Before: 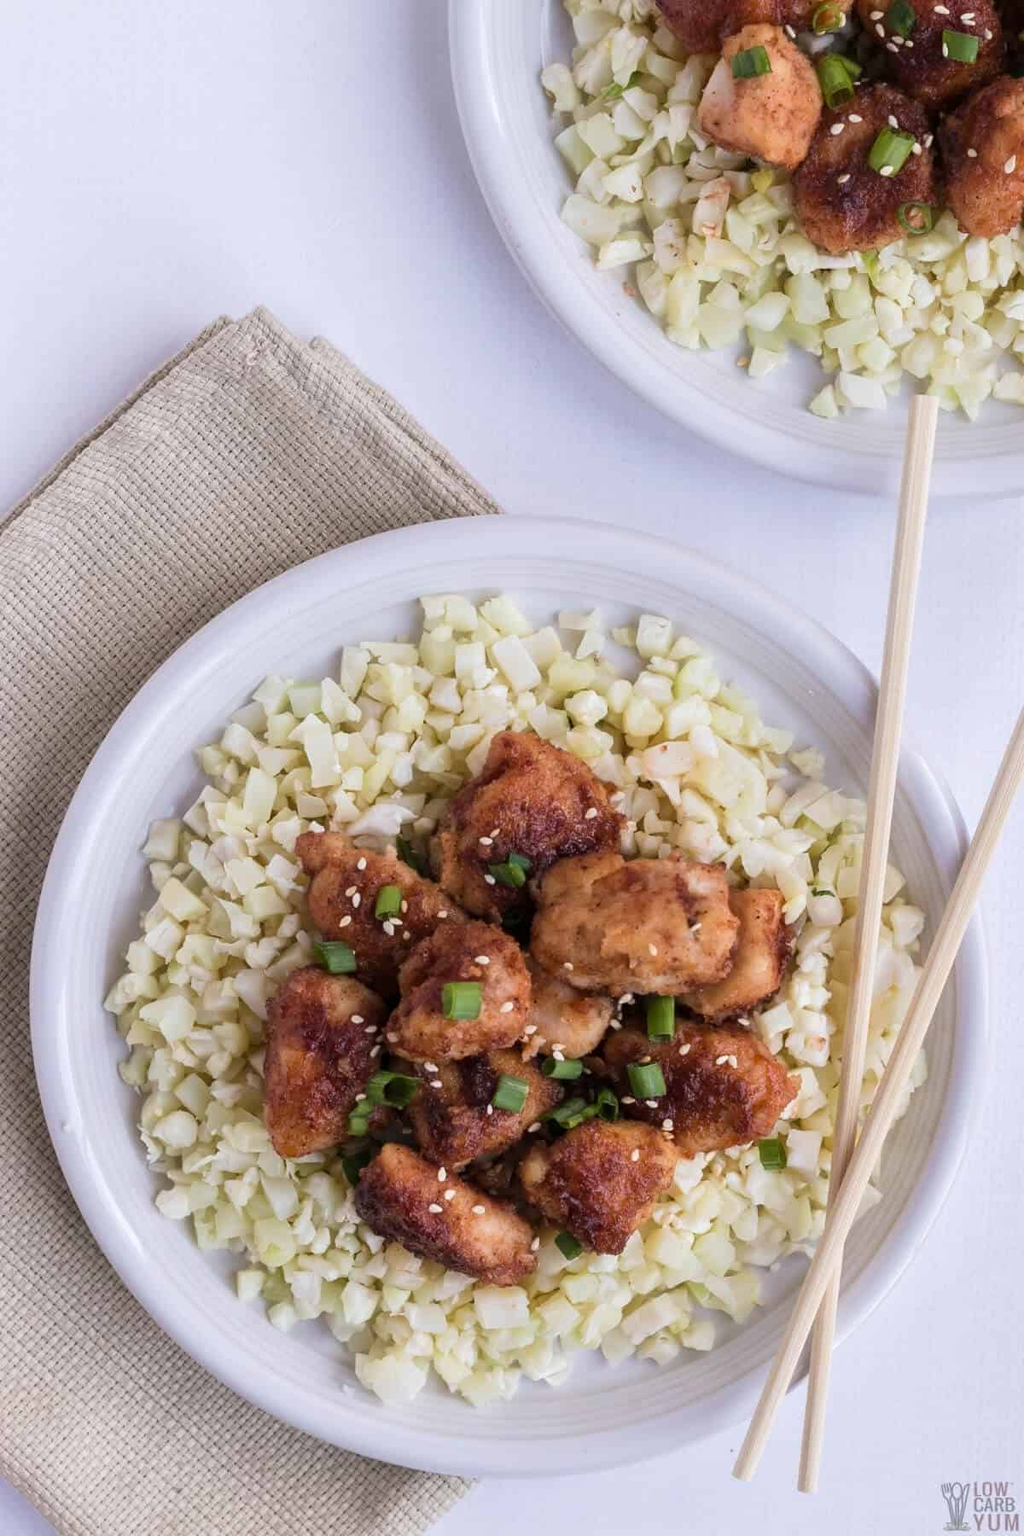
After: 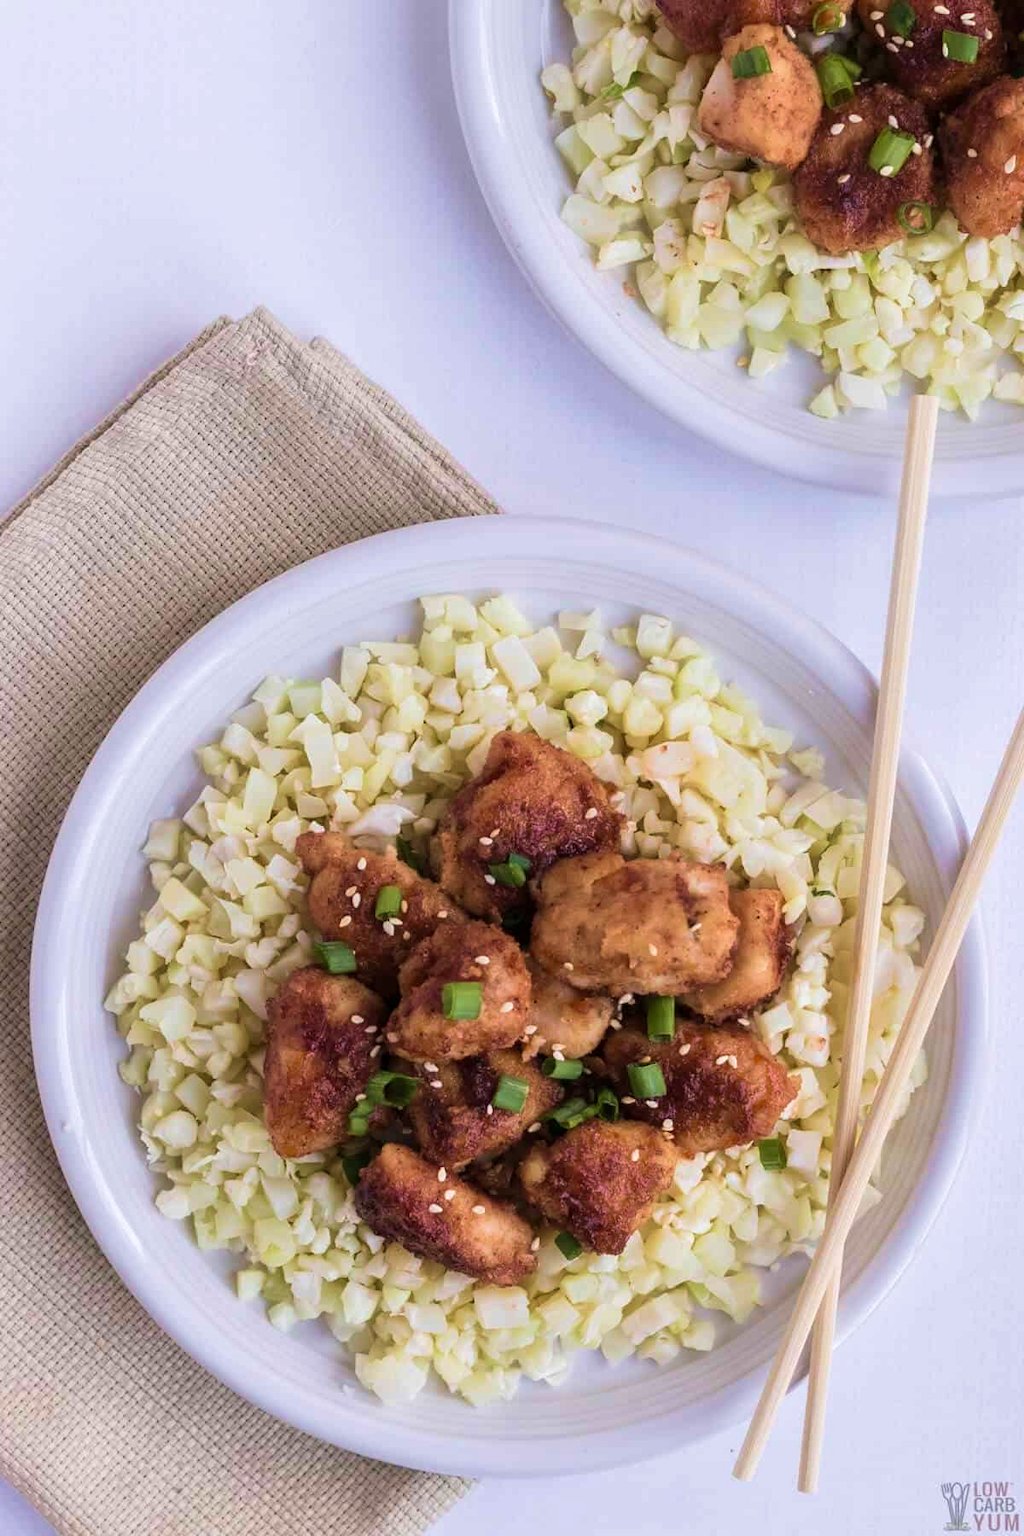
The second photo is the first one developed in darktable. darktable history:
velvia: strength 40.55%
